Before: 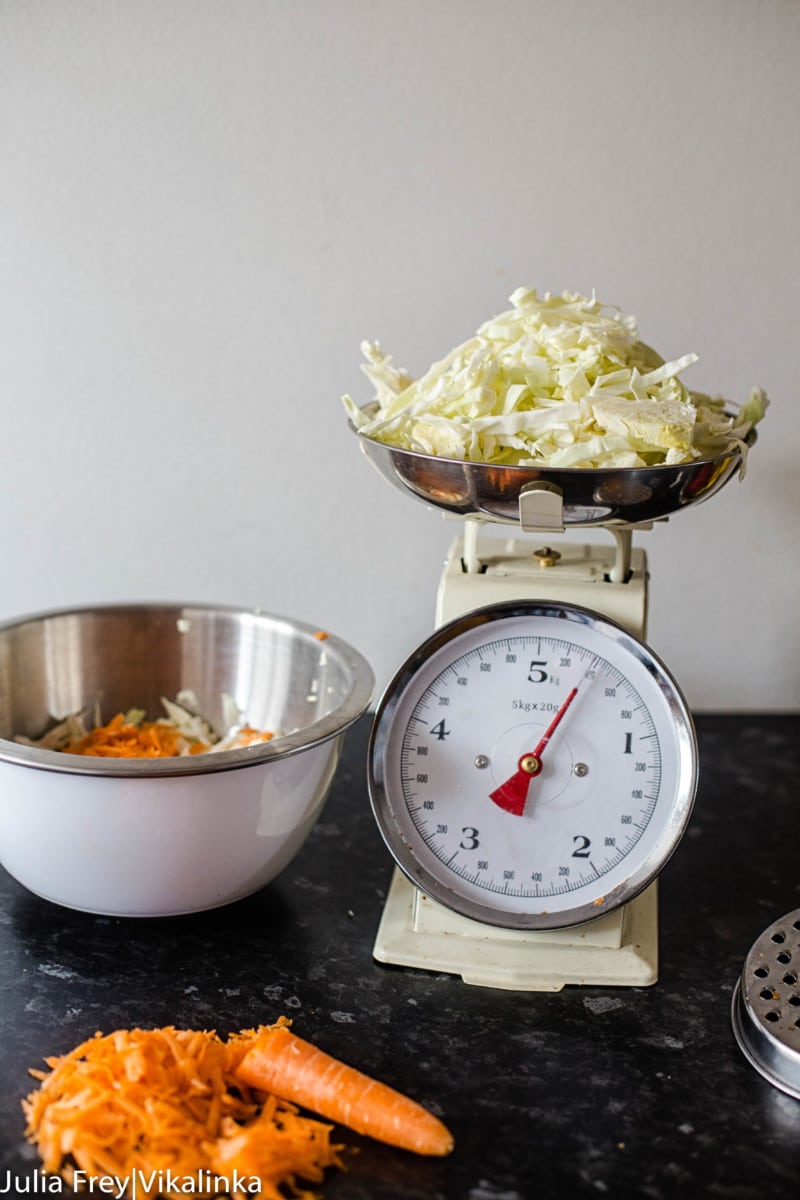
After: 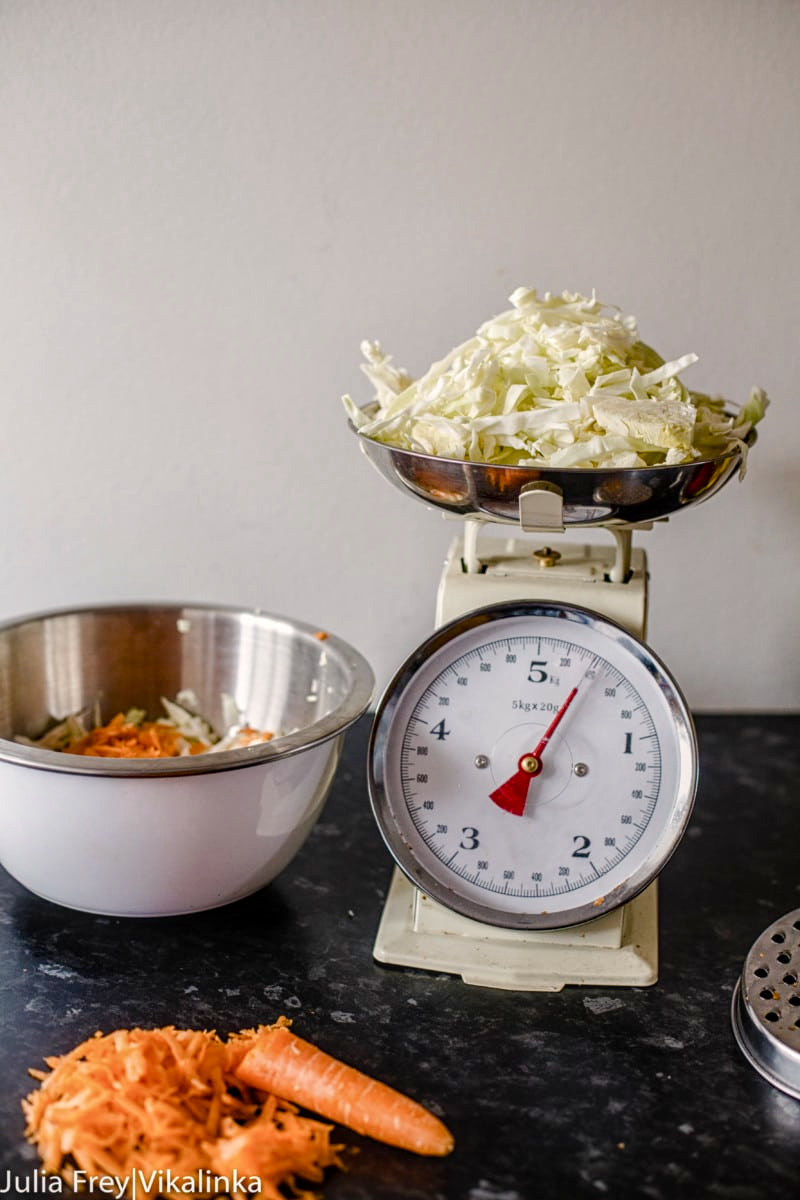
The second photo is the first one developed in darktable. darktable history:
color balance rgb: power › hue 315.52°, highlights gain › chroma 1.408%, highlights gain › hue 50.77°, perceptual saturation grading › global saturation 20%, perceptual saturation grading › highlights -49.748%, perceptual saturation grading › shadows 24.628%, perceptual brilliance grading › global brilliance 1.686%, perceptual brilliance grading › highlights -3.683%, global vibrance 20%
local contrast: on, module defaults
